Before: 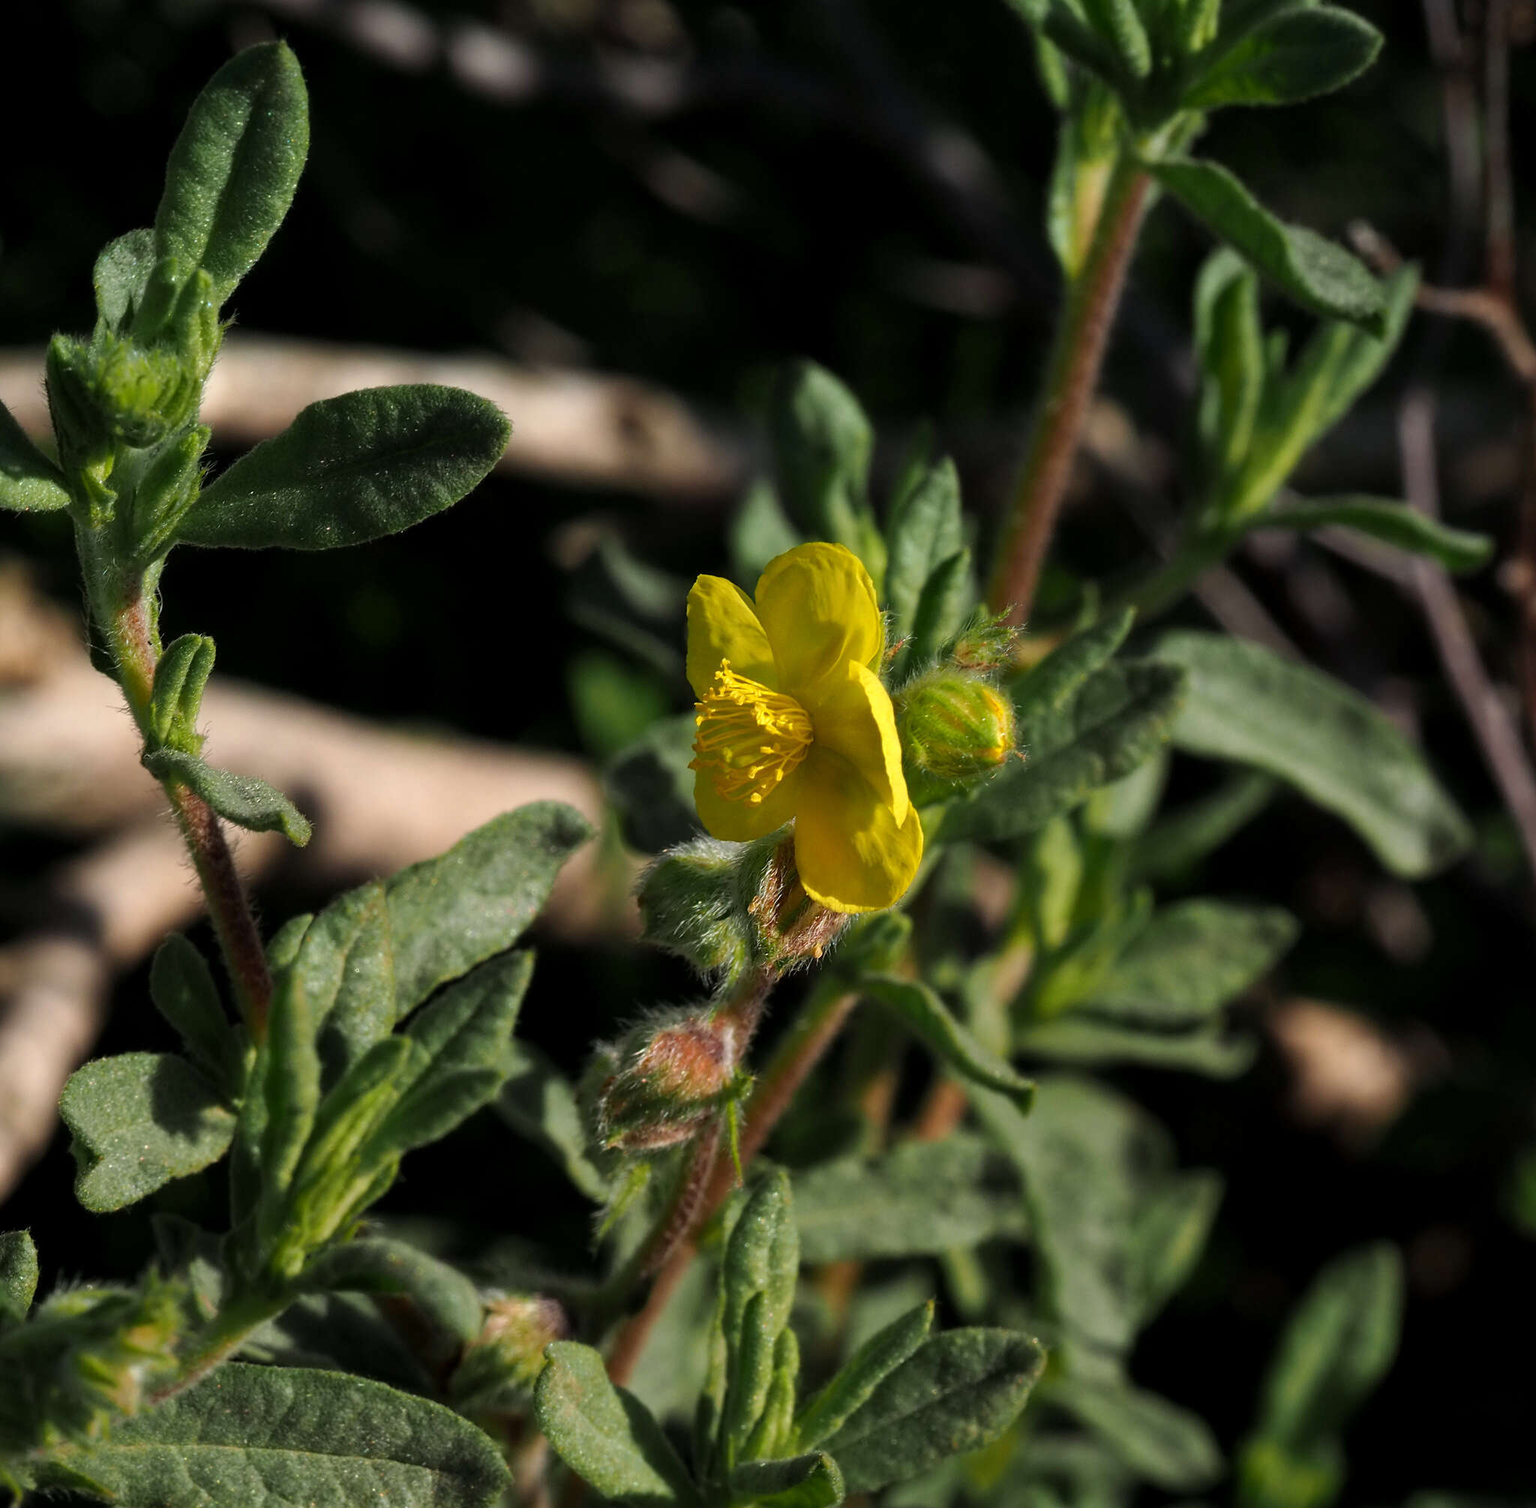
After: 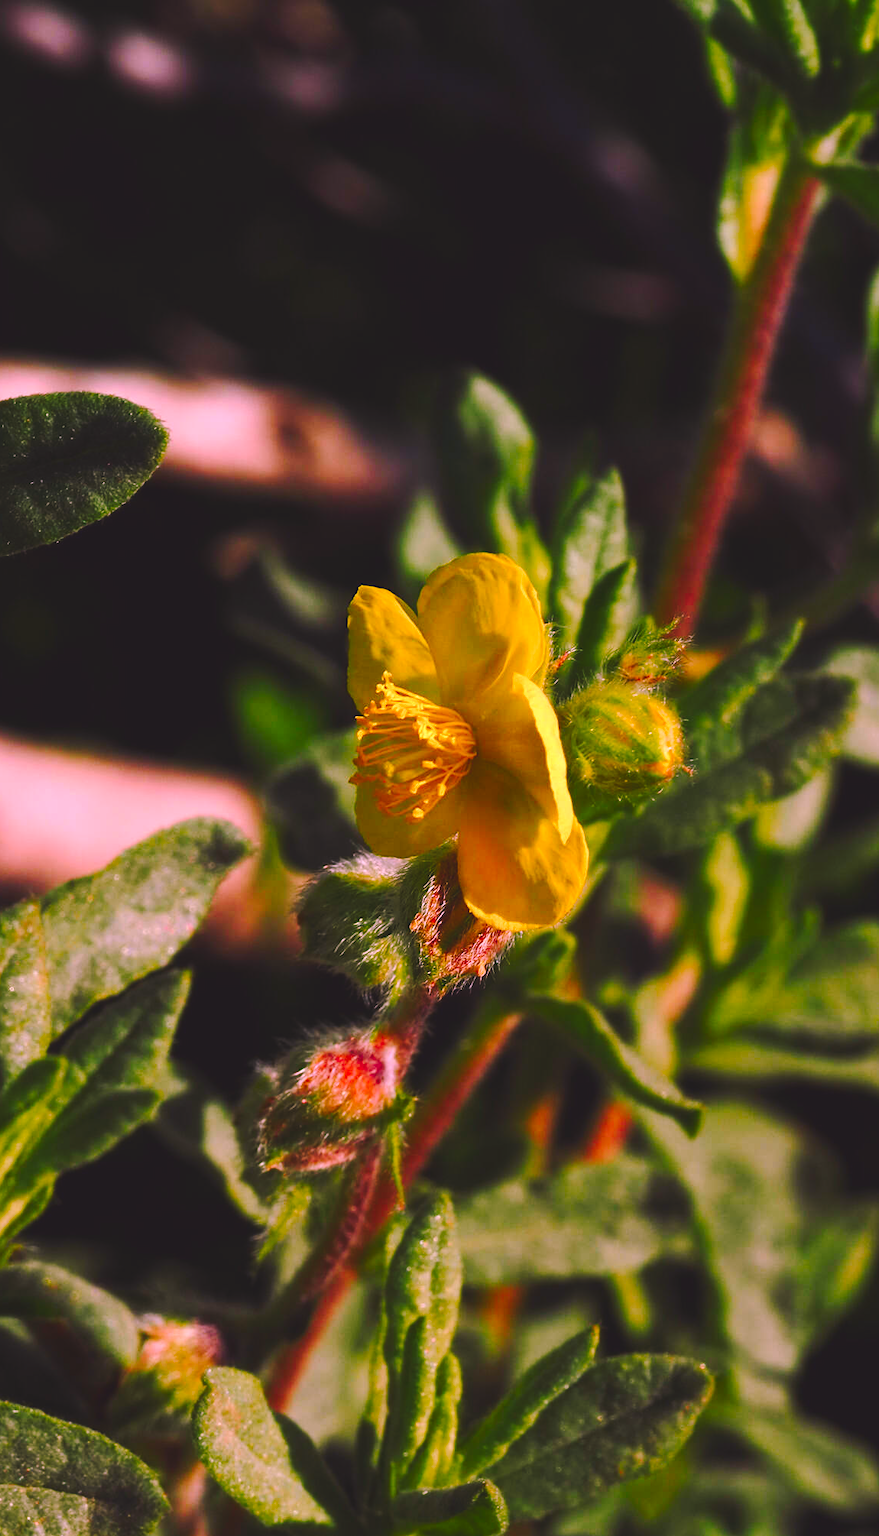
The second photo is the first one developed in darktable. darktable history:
crop and rotate: left 22.516%, right 21.234%
color correction: highlights a* 19.5, highlights b* -11.53, saturation 1.69
tone curve: curves: ch0 [(0, 0) (0.003, 0.1) (0.011, 0.101) (0.025, 0.11) (0.044, 0.126) (0.069, 0.14) (0.1, 0.158) (0.136, 0.18) (0.177, 0.206) (0.224, 0.243) (0.277, 0.293) (0.335, 0.36) (0.399, 0.446) (0.468, 0.537) (0.543, 0.618) (0.623, 0.694) (0.709, 0.763) (0.801, 0.836) (0.898, 0.908) (1, 1)], preserve colors none
color balance rgb: shadows lift › chroma 1%, shadows lift › hue 28.8°, power › hue 60°, highlights gain › chroma 1%, highlights gain › hue 60°, global offset › luminance 0.25%, perceptual saturation grading › highlights -20%, perceptual saturation grading › shadows 20%, perceptual brilliance grading › highlights 5%, perceptual brilliance grading › shadows -10%, global vibrance 19.67%
